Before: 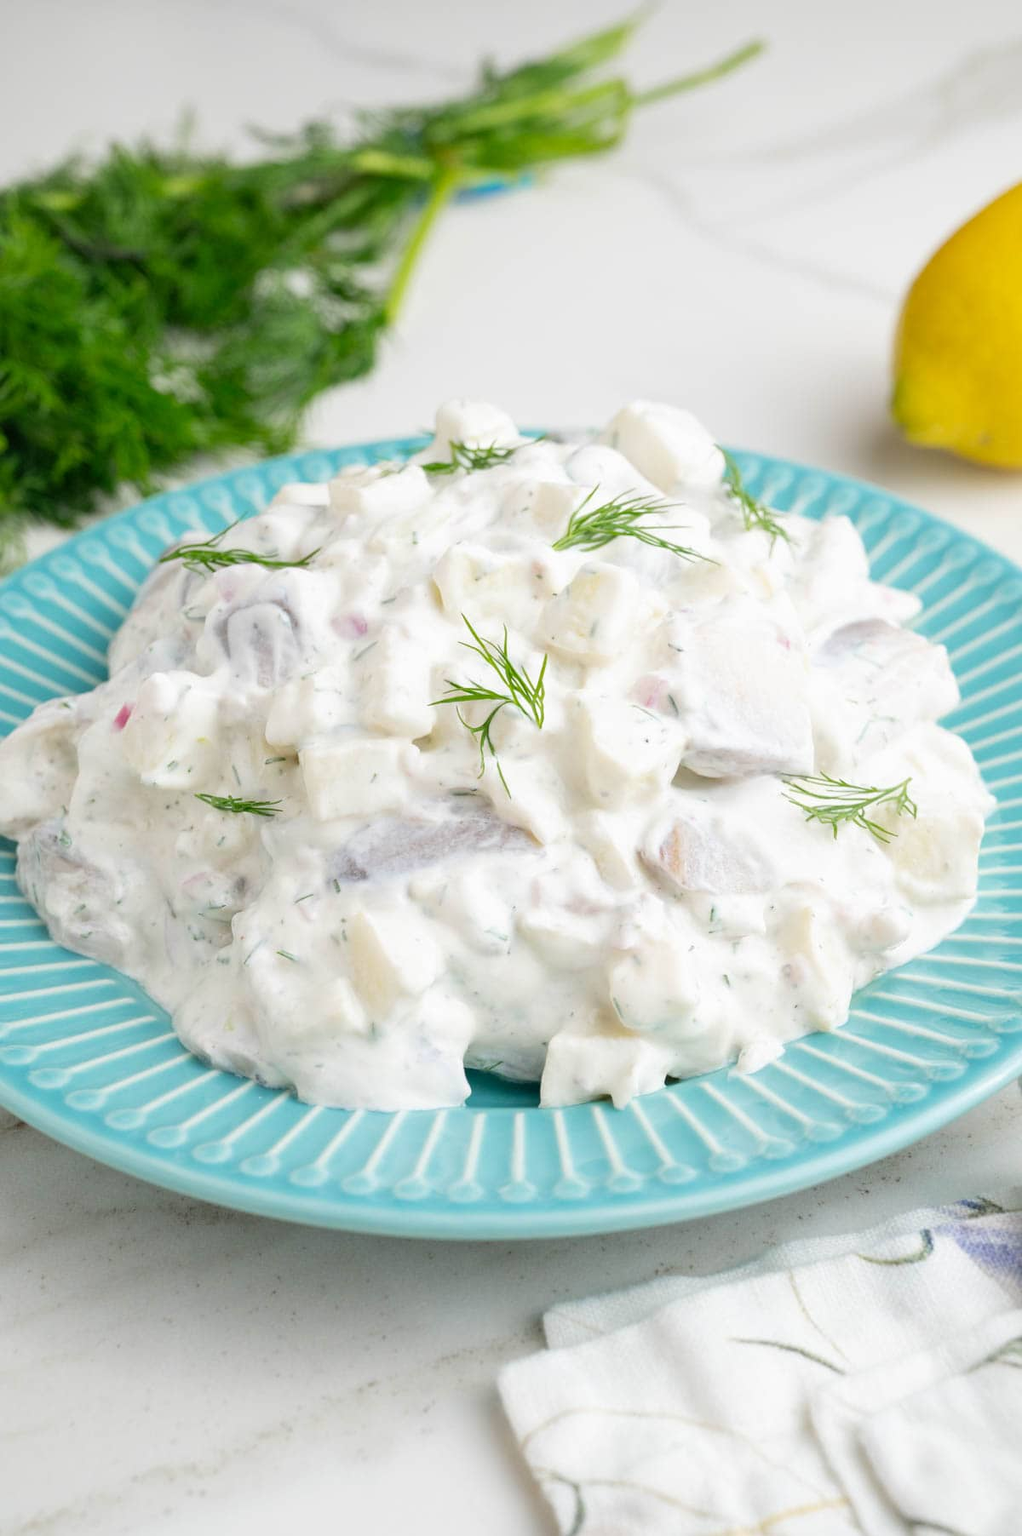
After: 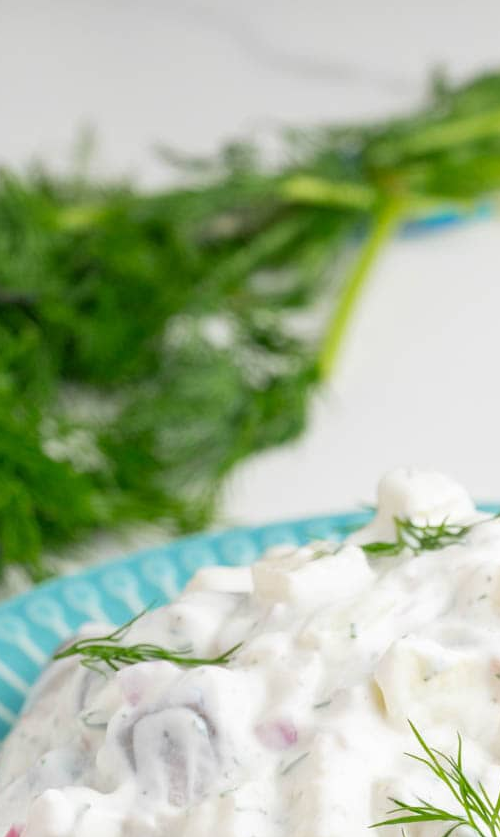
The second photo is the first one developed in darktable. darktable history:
crop and rotate: left 11.225%, top 0.097%, right 47.028%, bottom 53.463%
